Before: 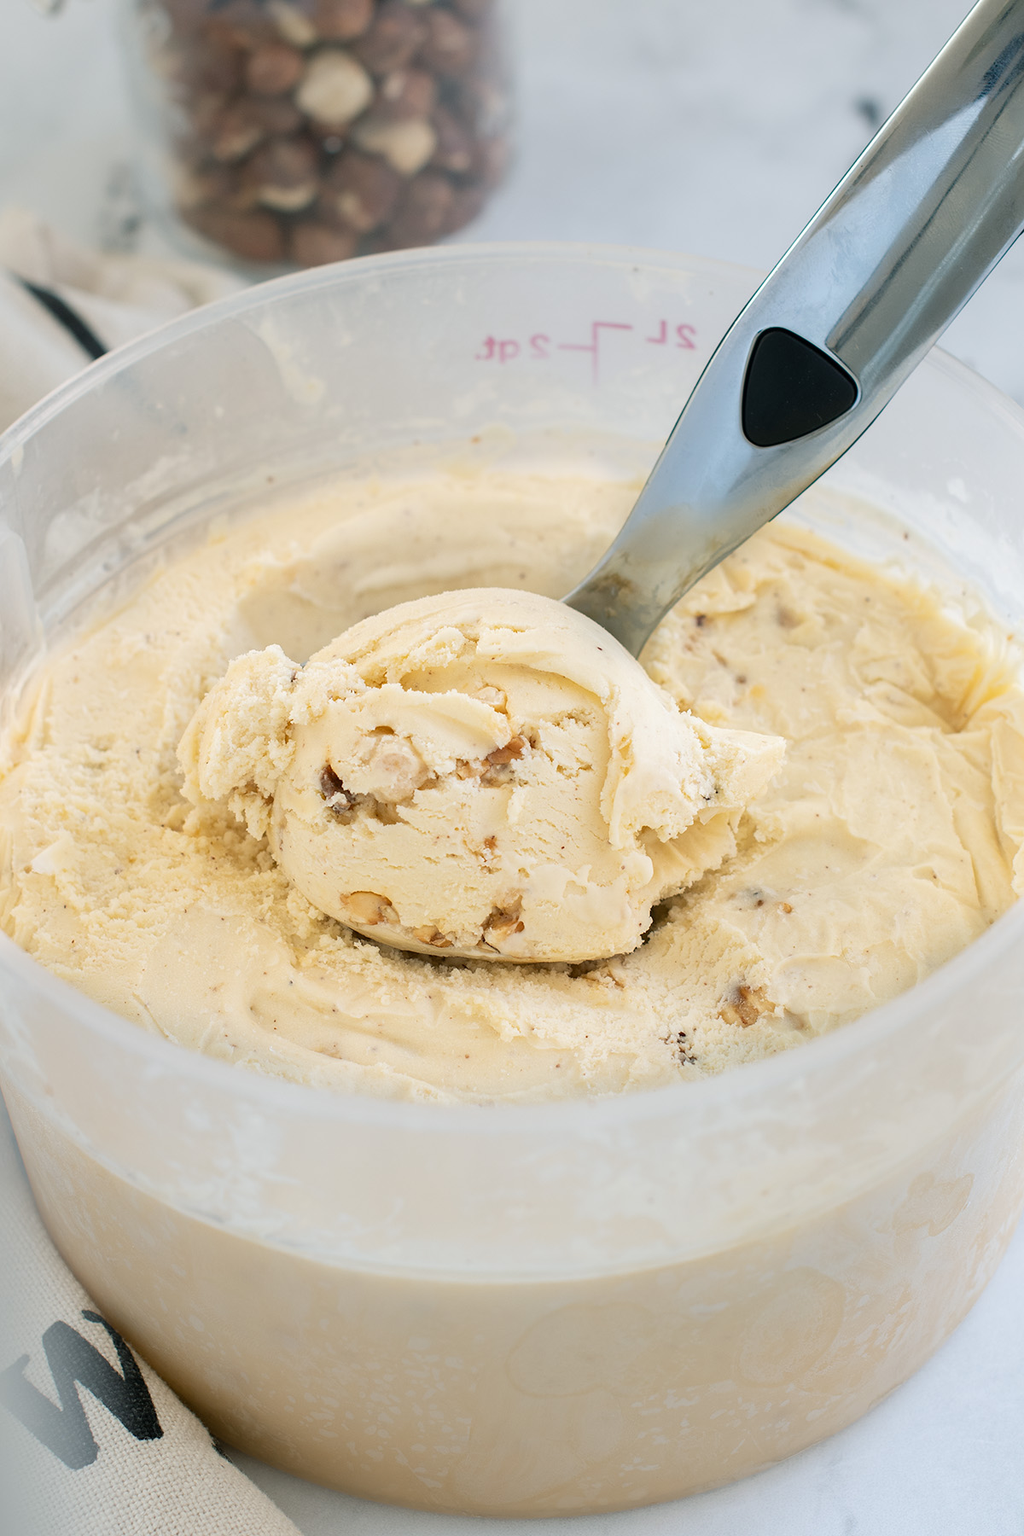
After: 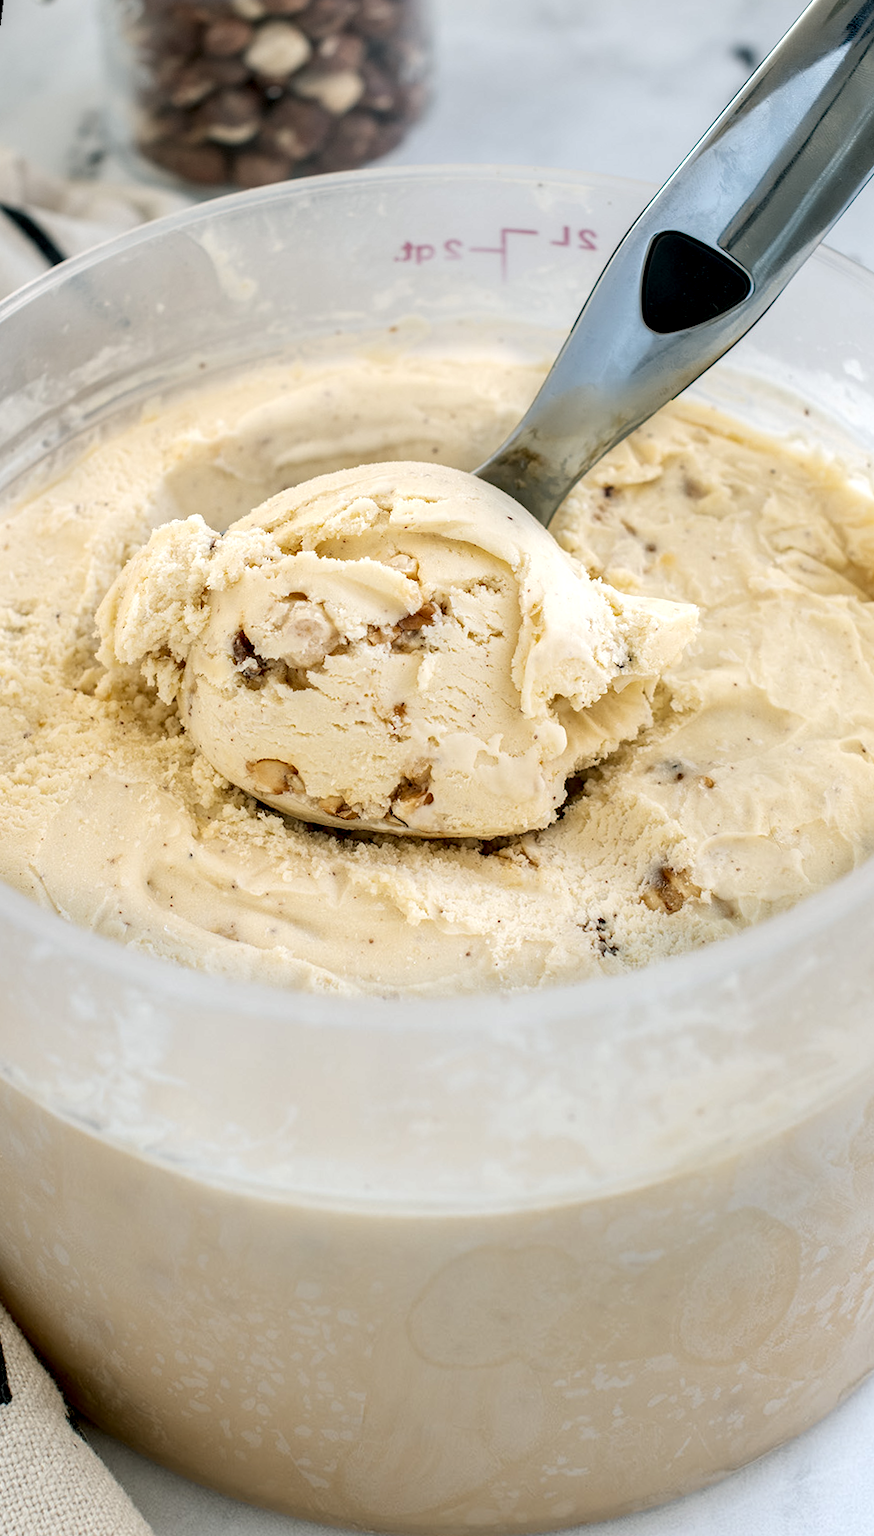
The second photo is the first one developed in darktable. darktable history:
rotate and perspective: rotation 0.72°, lens shift (vertical) -0.352, lens shift (horizontal) -0.051, crop left 0.152, crop right 0.859, crop top 0.019, crop bottom 0.964
local contrast: highlights 65%, shadows 54%, detail 169%, midtone range 0.514
